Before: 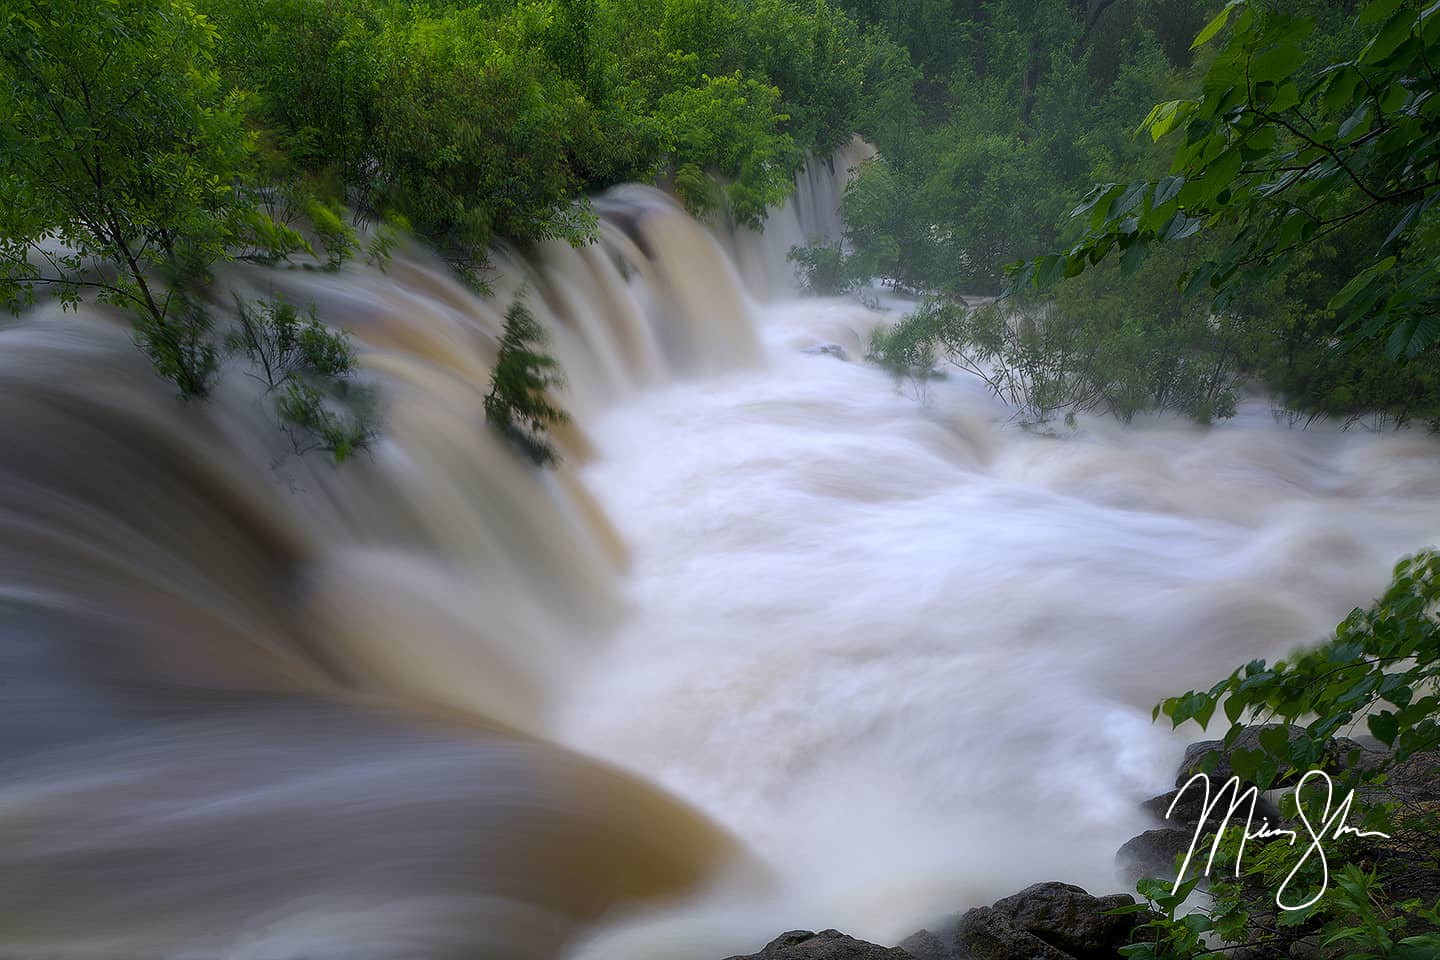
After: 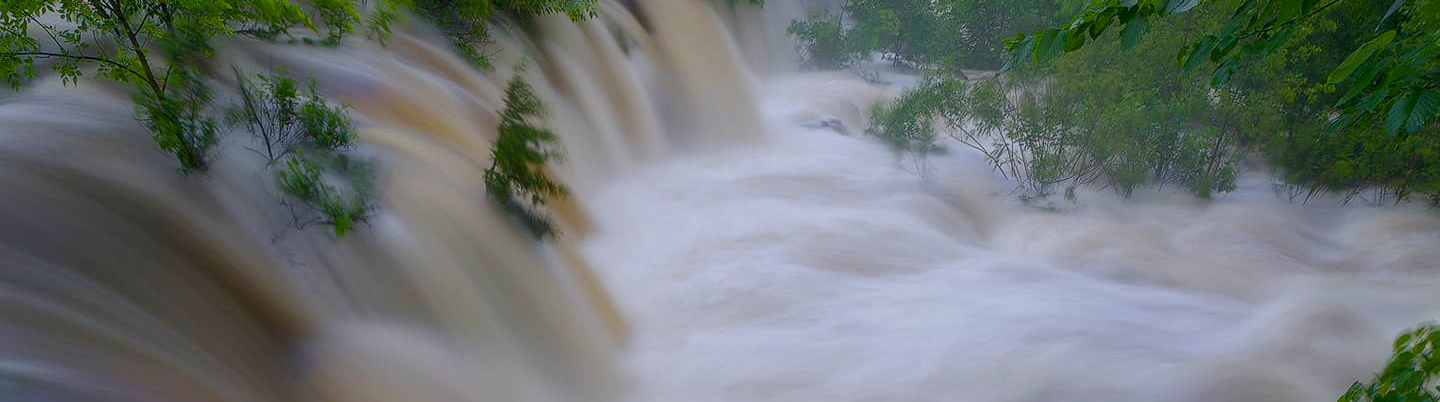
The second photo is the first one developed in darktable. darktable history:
local contrast: on, module defaults
color balance rgb: linear chroma grading › global chroma 15.645%, perceptual saturation grading › global saturation 0.039%, perceptual saturation grading › highlights -31.697%, perceptual saturation grading › mid-tones 5.084%, perceptual saturation grading › shadows 18.6%, contrast -29.819%
exposure: compensate highlight preservation false
crop and rotate: top 23.573%, bottom 34.538%
contrast brightness saturation: contrast 0.036, saturation 0.065
